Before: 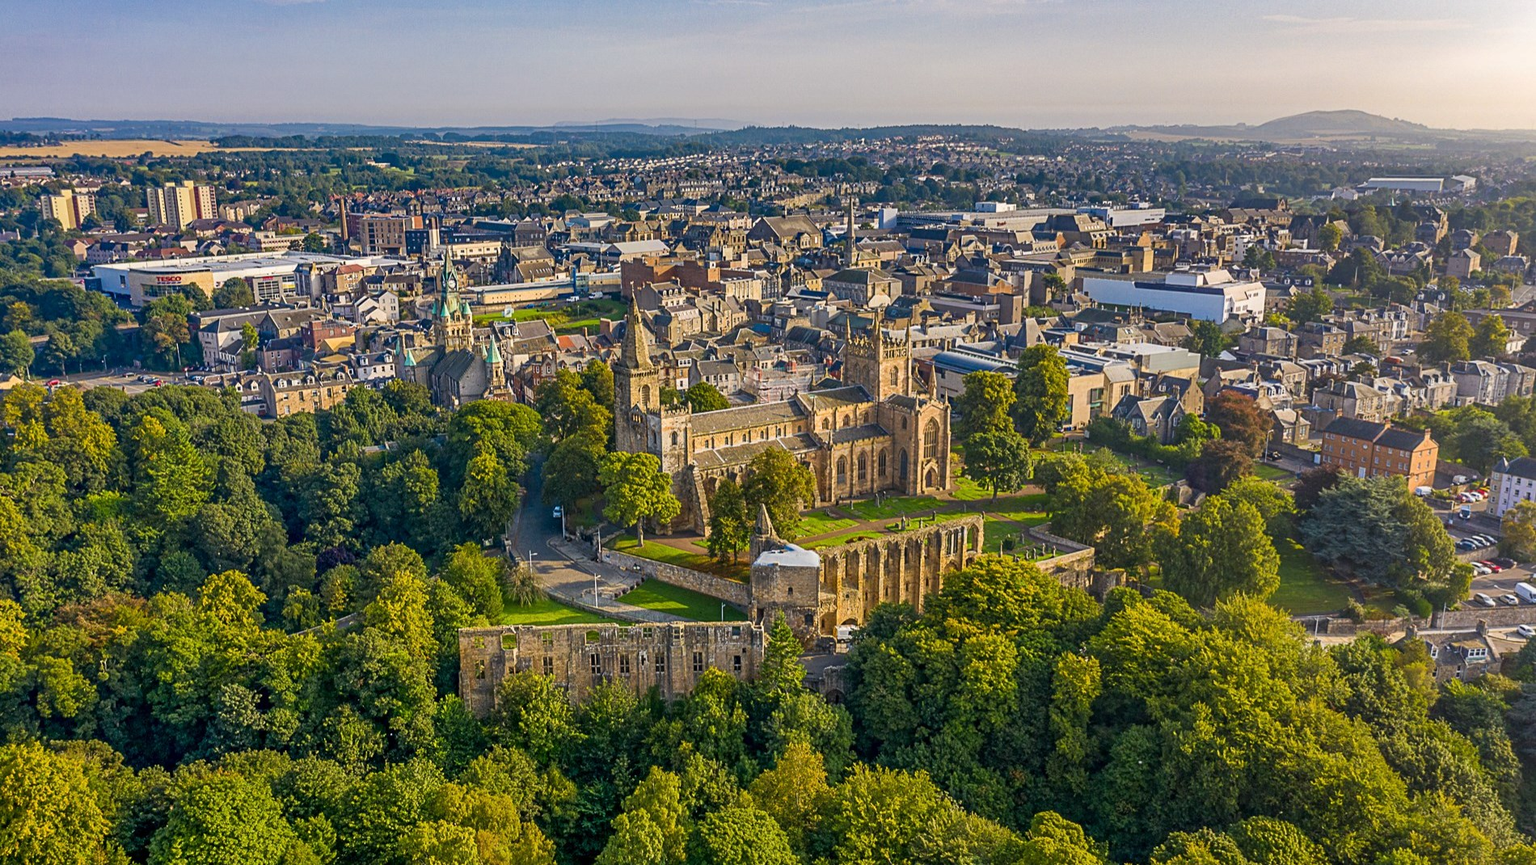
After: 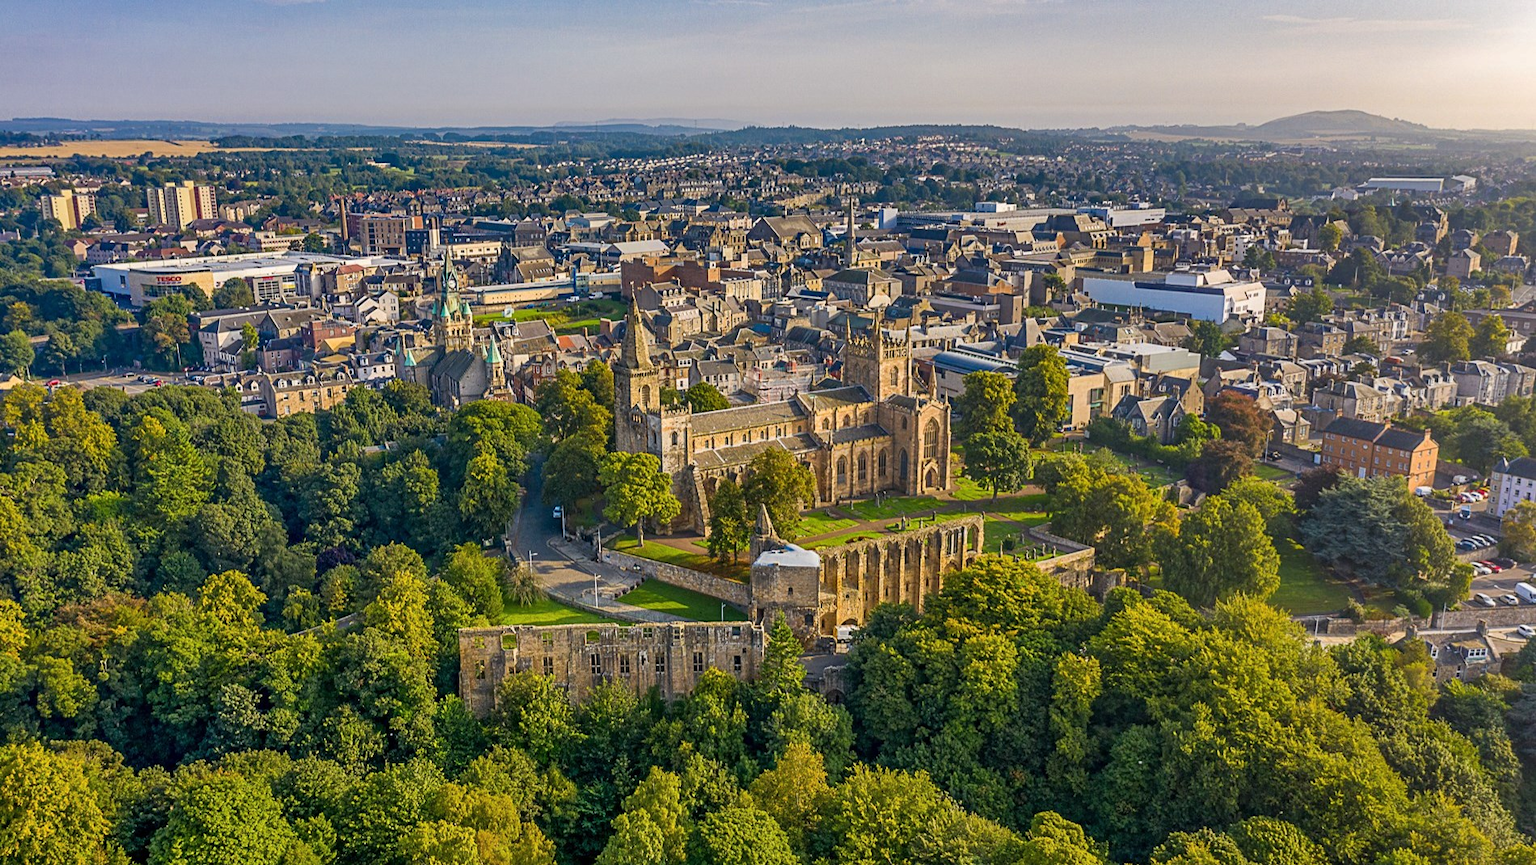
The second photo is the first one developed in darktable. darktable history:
shadows and highlights: shadows 32.36, highlights -32.24, soften with gaussian
